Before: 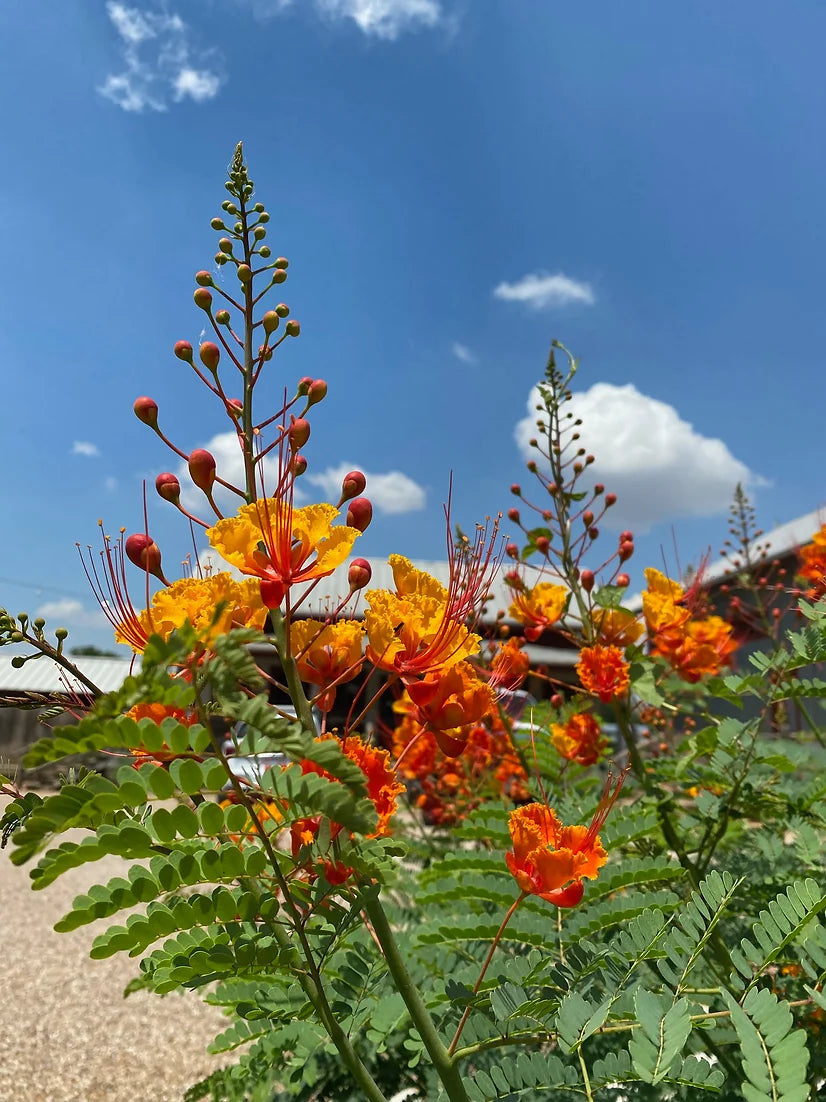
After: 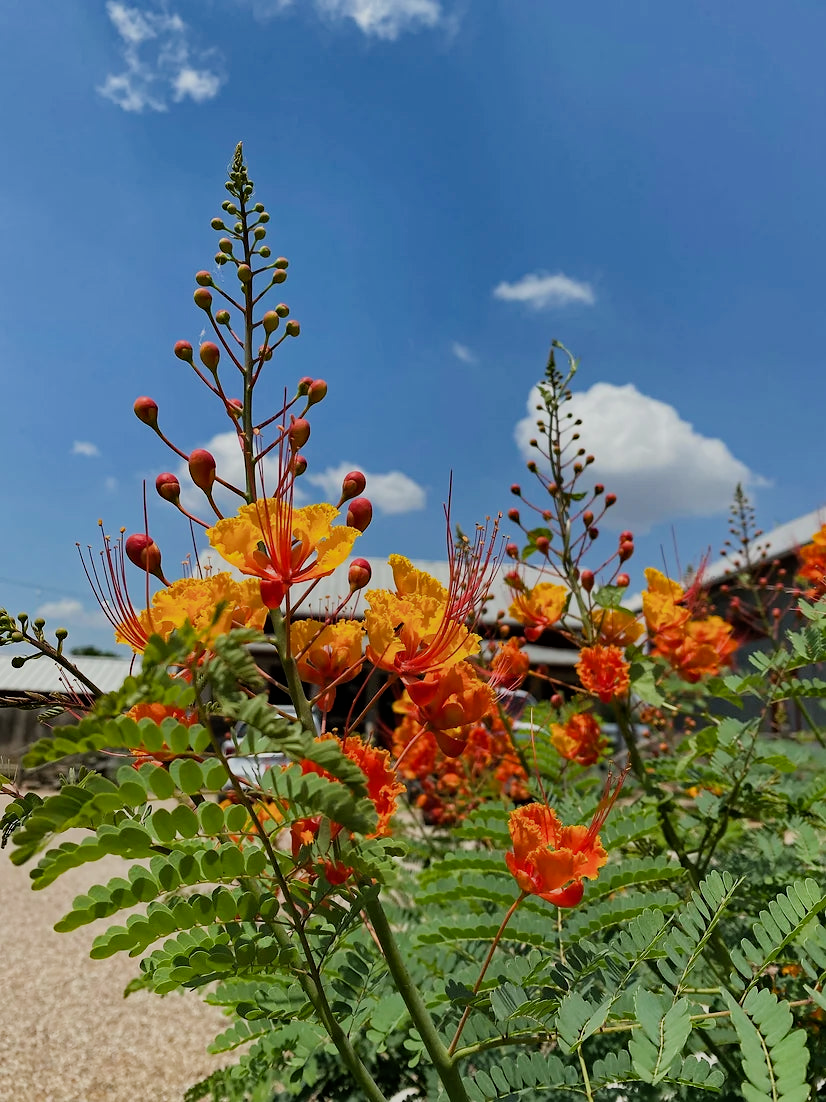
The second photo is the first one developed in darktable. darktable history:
filmic rgb: black relative exposure -7.65 EV, white relative exposure 4.56 EV, hardness 3.61
haze removal: compatibility mode true, adaptive false
